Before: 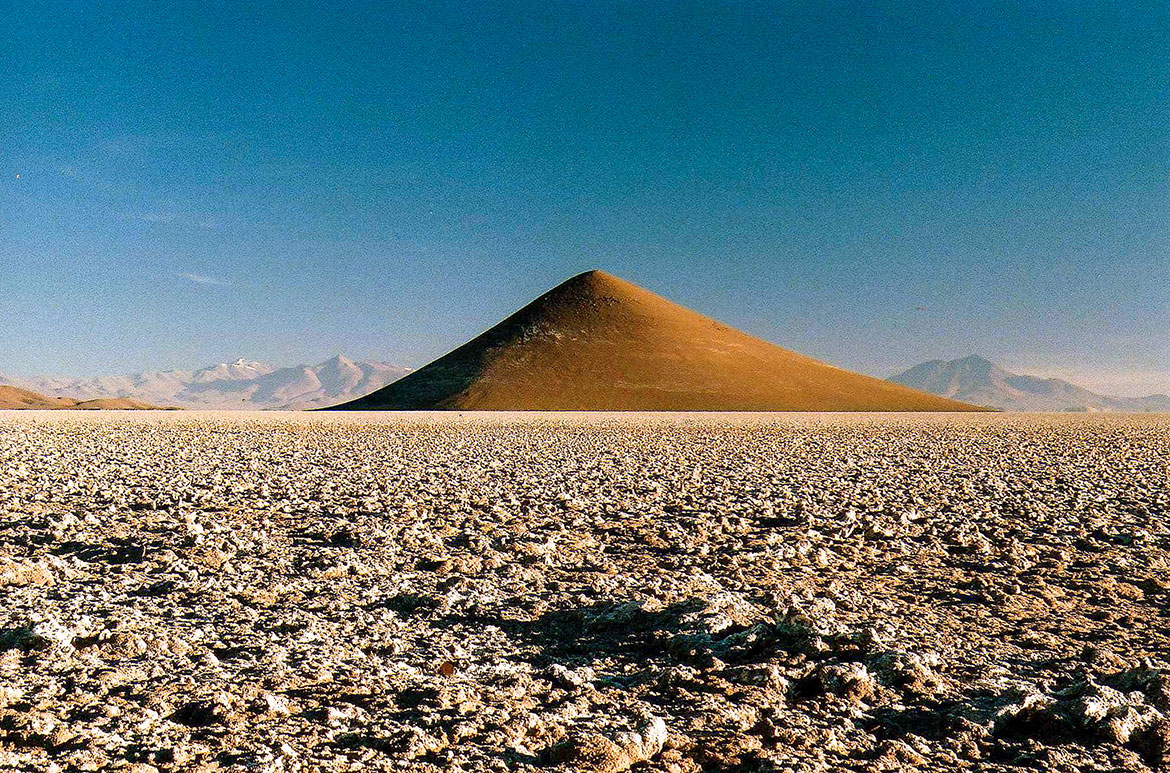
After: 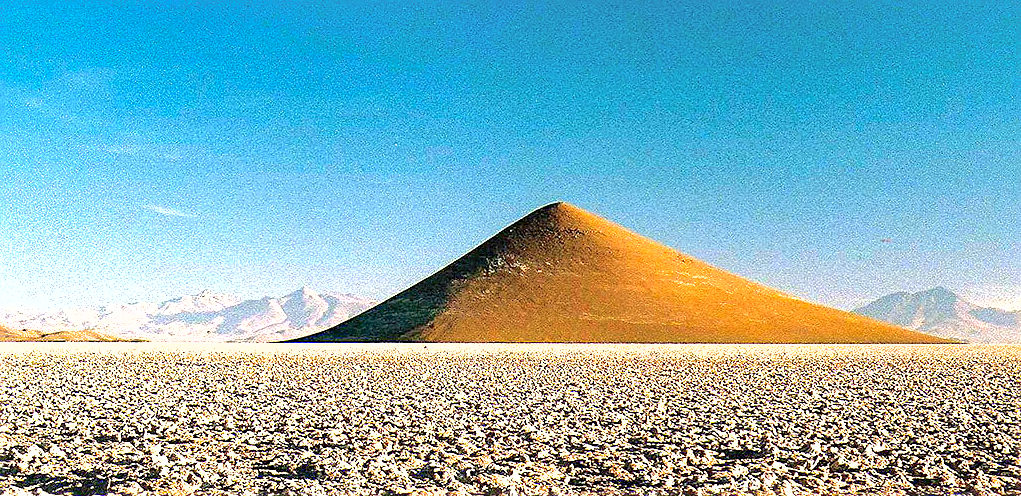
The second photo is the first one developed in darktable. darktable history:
shadows and highlights: on, module defaults
exposure: exposure 1.166 EV, compensate exposure bias true, compensate highlight preservation false
sharpen: on, module defaults
tone curve: curves: ch0 [(0, 0) (0.003, 0.02) (0.011, 0.023) (0.025, 0.028) (0.044, 0.045) (0.069, 0.063) (0.1, 0.09) (0.136, 0.122) (0.177, 0.166) (0.224, 0.223) (0.277, 0.297) (0.335, 0.384) (0.399, 0.461) (0.468, 0.549) (0.543, 0.632) (0.623, 0.705) (0.709, 0.772) (0.801, 0.844) (0.898, 0.91) (1, 1)], color space Lab, independent channels, preserve colors none
crop: left 3.018%, top 8.875%, right 9.658%, bottom 26.933%
